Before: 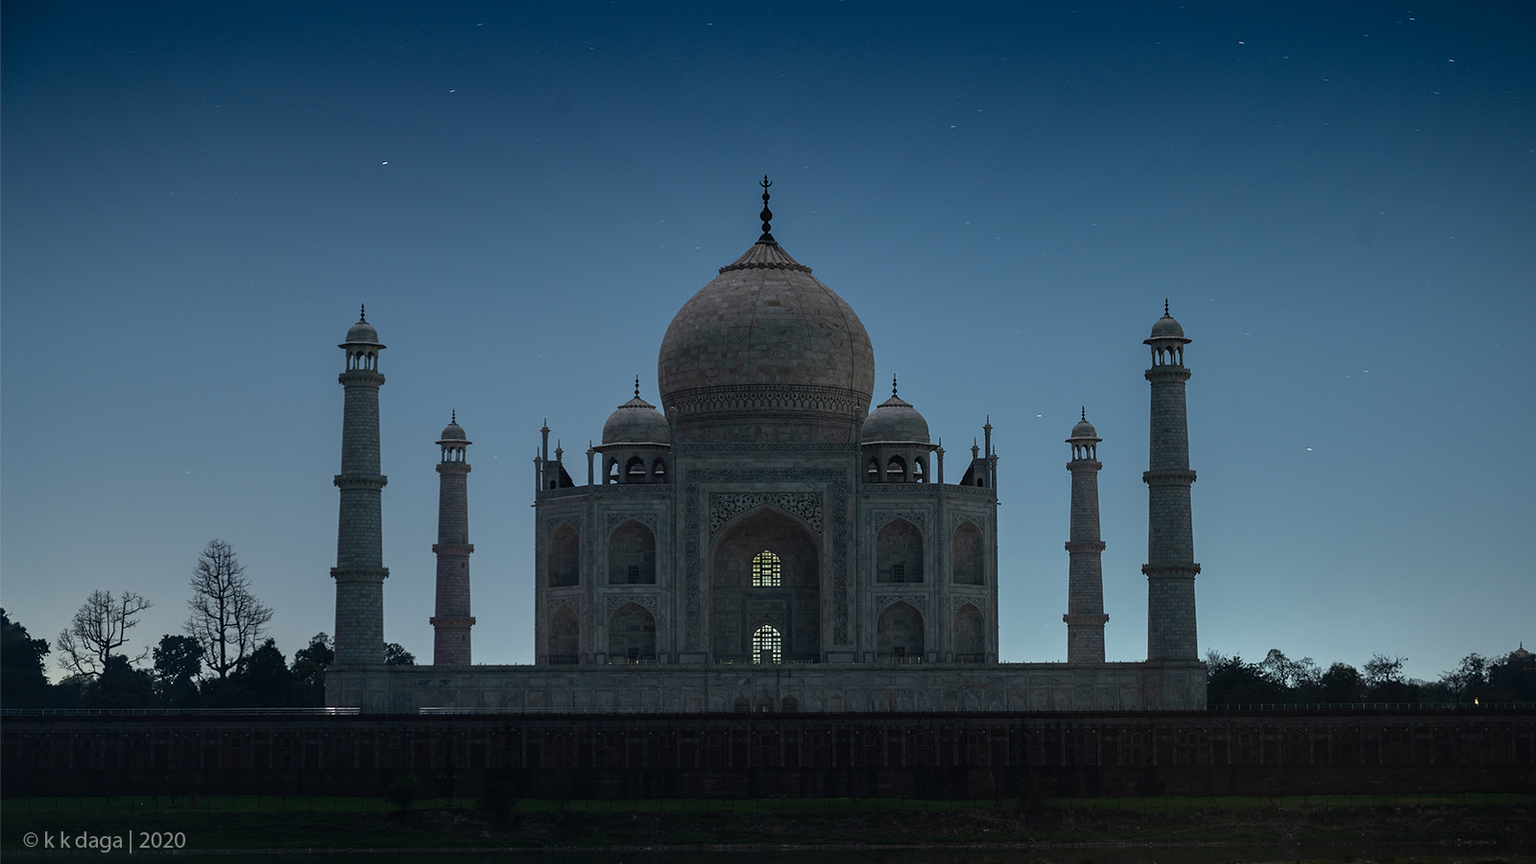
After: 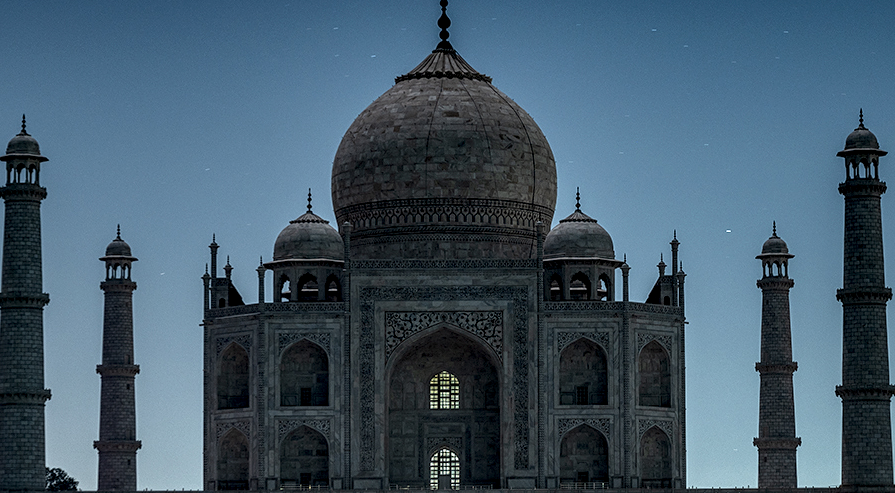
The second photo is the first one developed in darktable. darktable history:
local contrast: highlights 19%, detail 186%
crop and rotate: left 22.163%, top 22.483%, right 21.888%, bottom 22.648%
sharpen: amount 0.208
